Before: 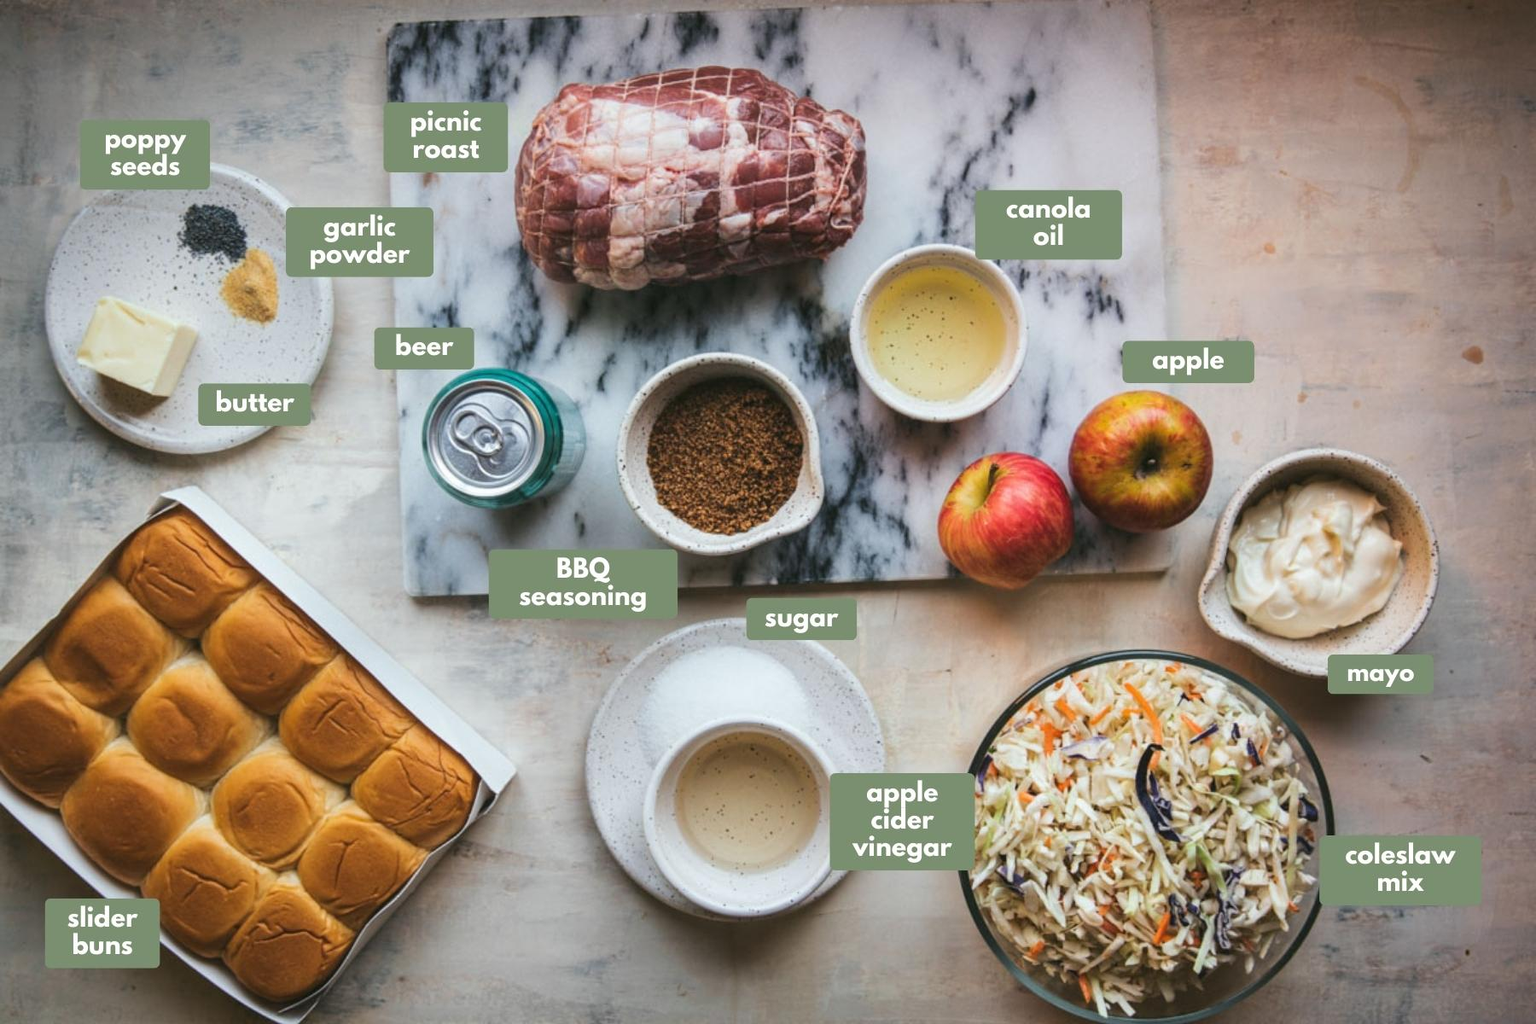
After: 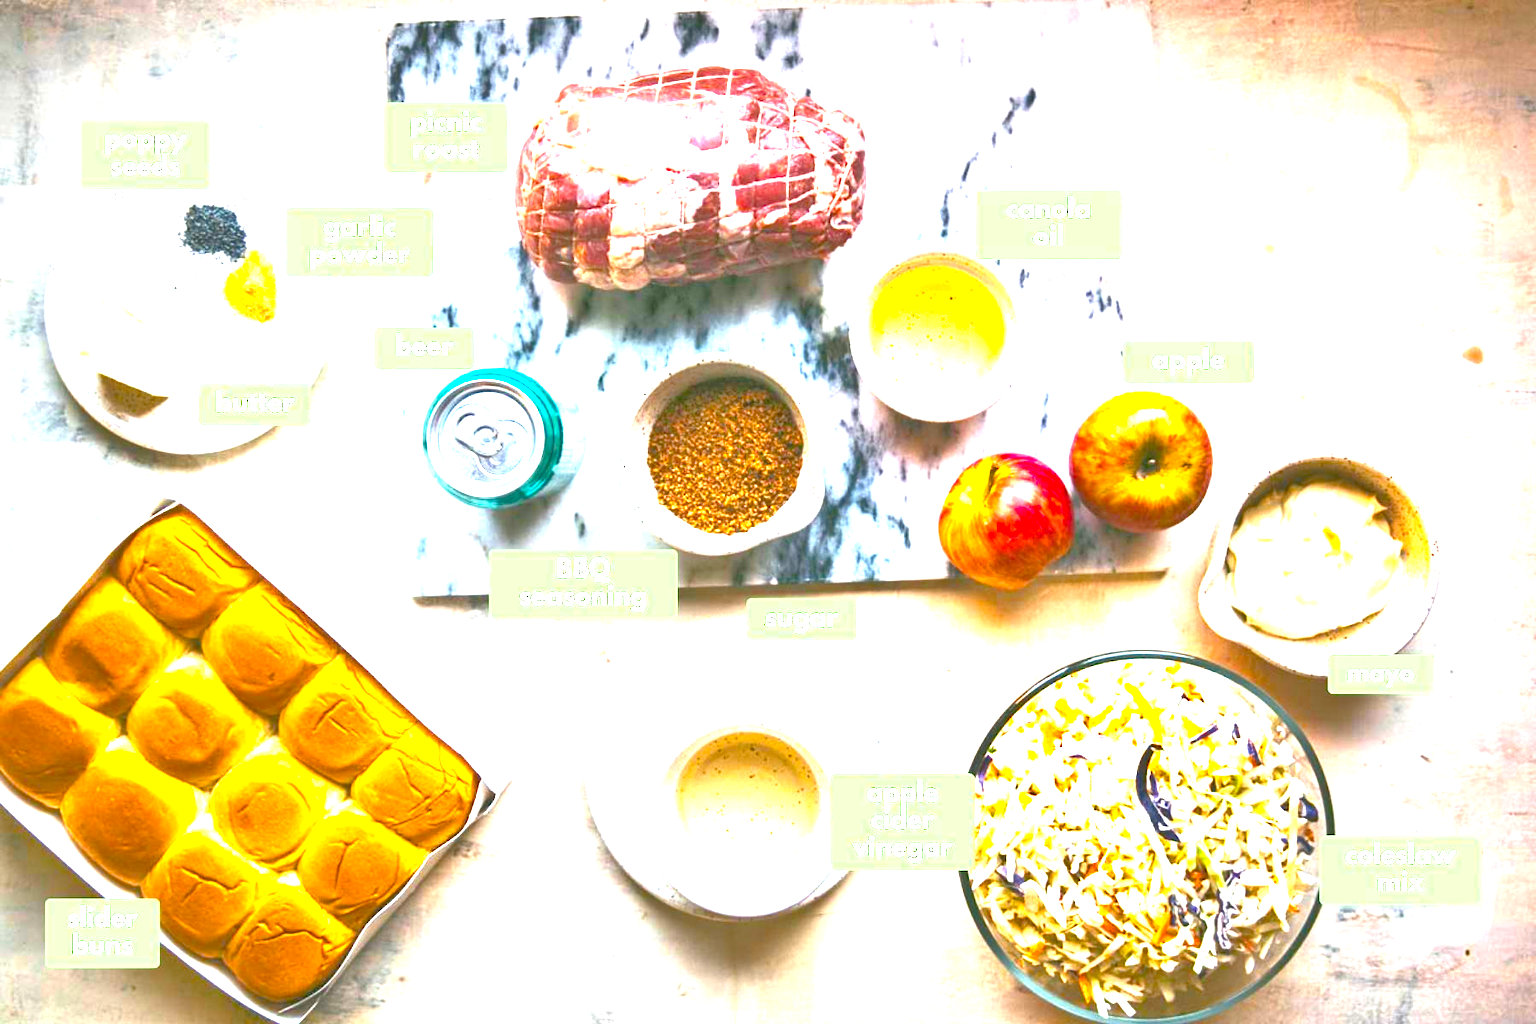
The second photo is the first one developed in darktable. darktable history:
color balance rgb: linear chroma grading › global chroma 9%, perceptual saturation grading › global saturation 36%, perceptual saturation grading › shadows 35%, perceptual brilliance grading › global brilliance 15%, perceptual brilliance grading › shadows -35%, global vibrance 15%
tone equalizer: -7 EV 0.15 EV, -6 EV 0.6 EV, -5 EV 1.15 EV, -4 EV 1.33 EV, -3 EV 1.15 EV, -2 EV 0.6 EV, -1 EV 0.15 EV, mask exposure compensation -0.5 EV
exposure: black level correction 0, exposure 1.9 EV, compensate highlight preservation false
